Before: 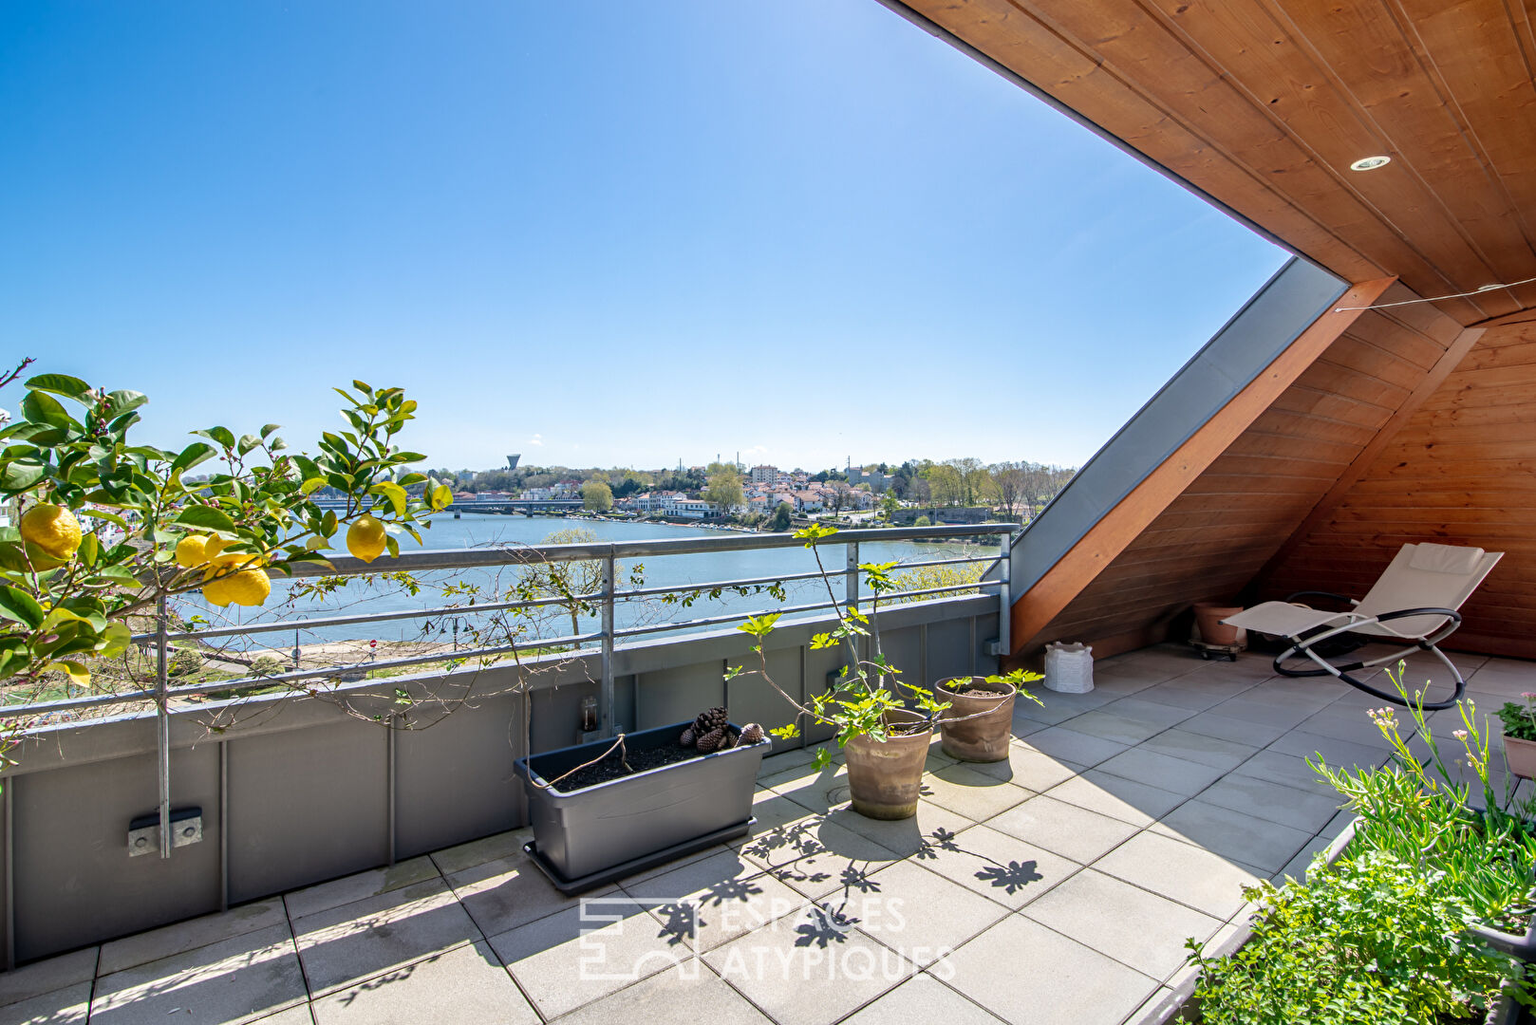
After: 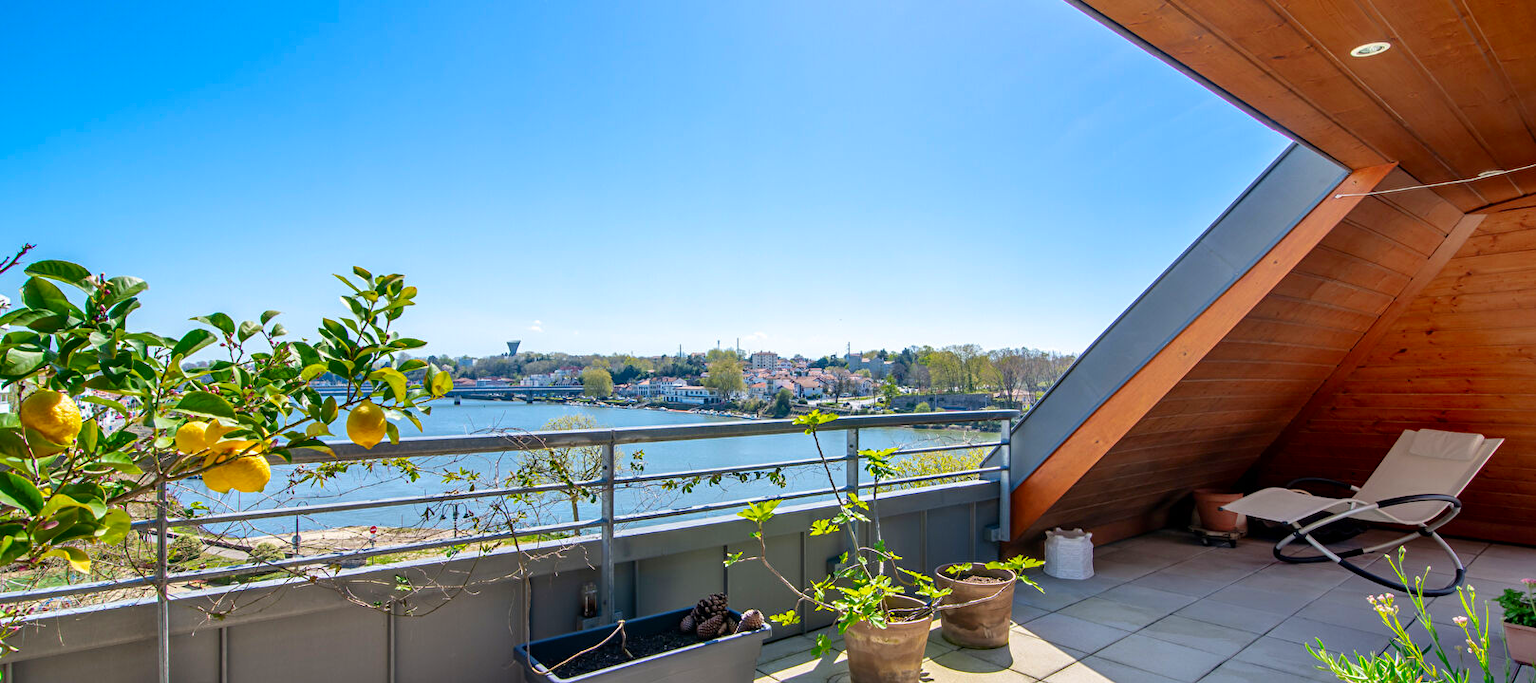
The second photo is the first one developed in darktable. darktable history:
crop: top 11.166%, bottom 22.168%
contrast brightness saturation: brightness -0.02, saturation 0.35
